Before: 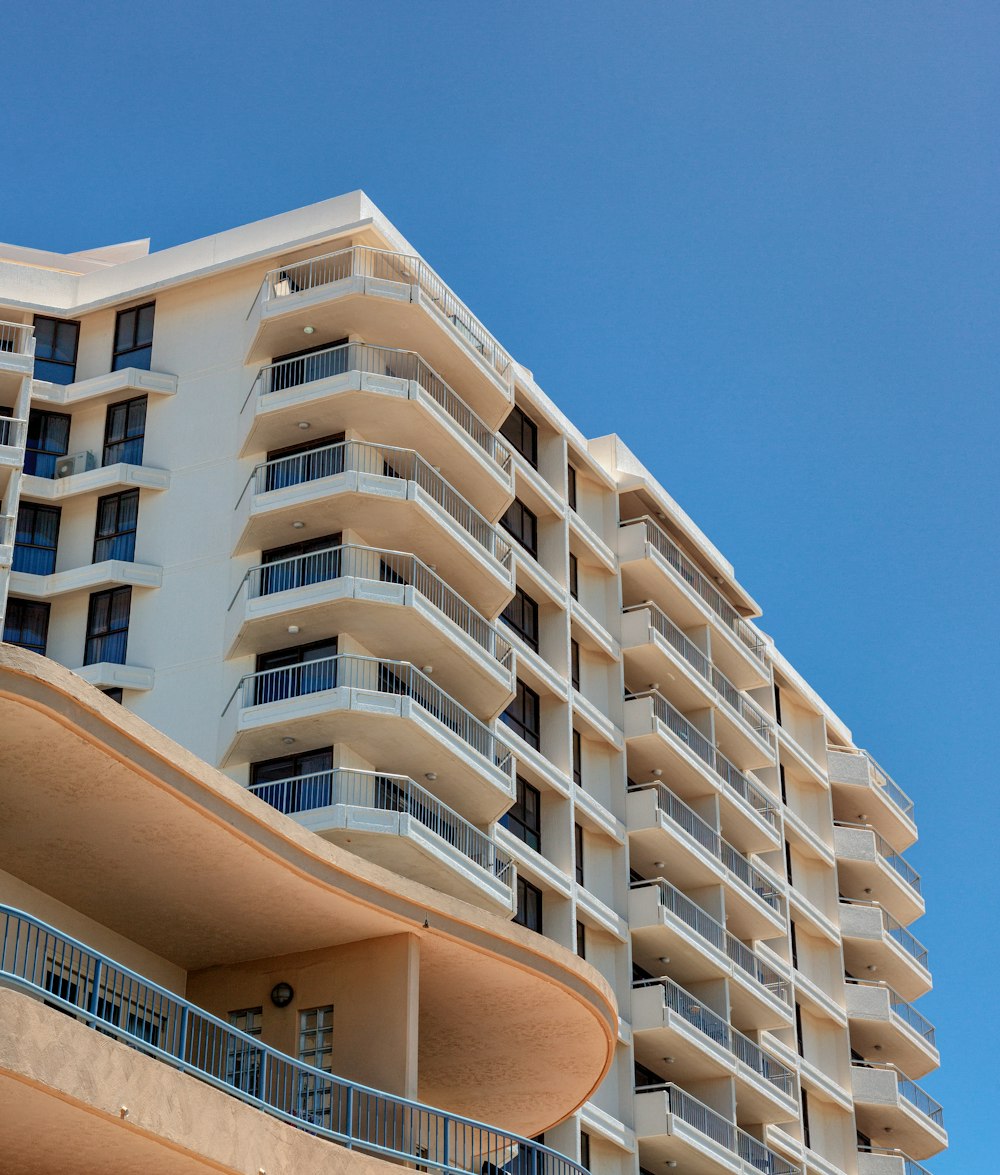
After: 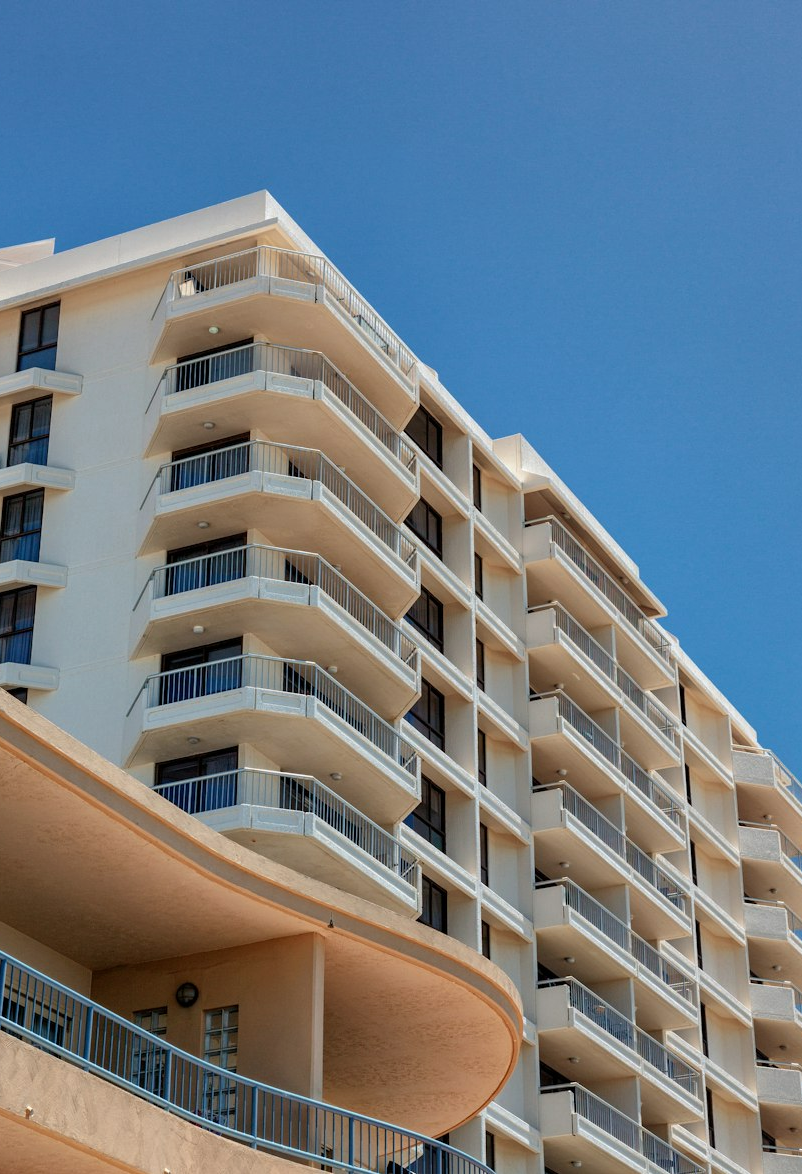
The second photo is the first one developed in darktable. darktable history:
base curve: curves: ch0 [(0, 0) (0.303, 0.277) (1, 1)]
crop and rotate: left 9.597%, right 10.195%
